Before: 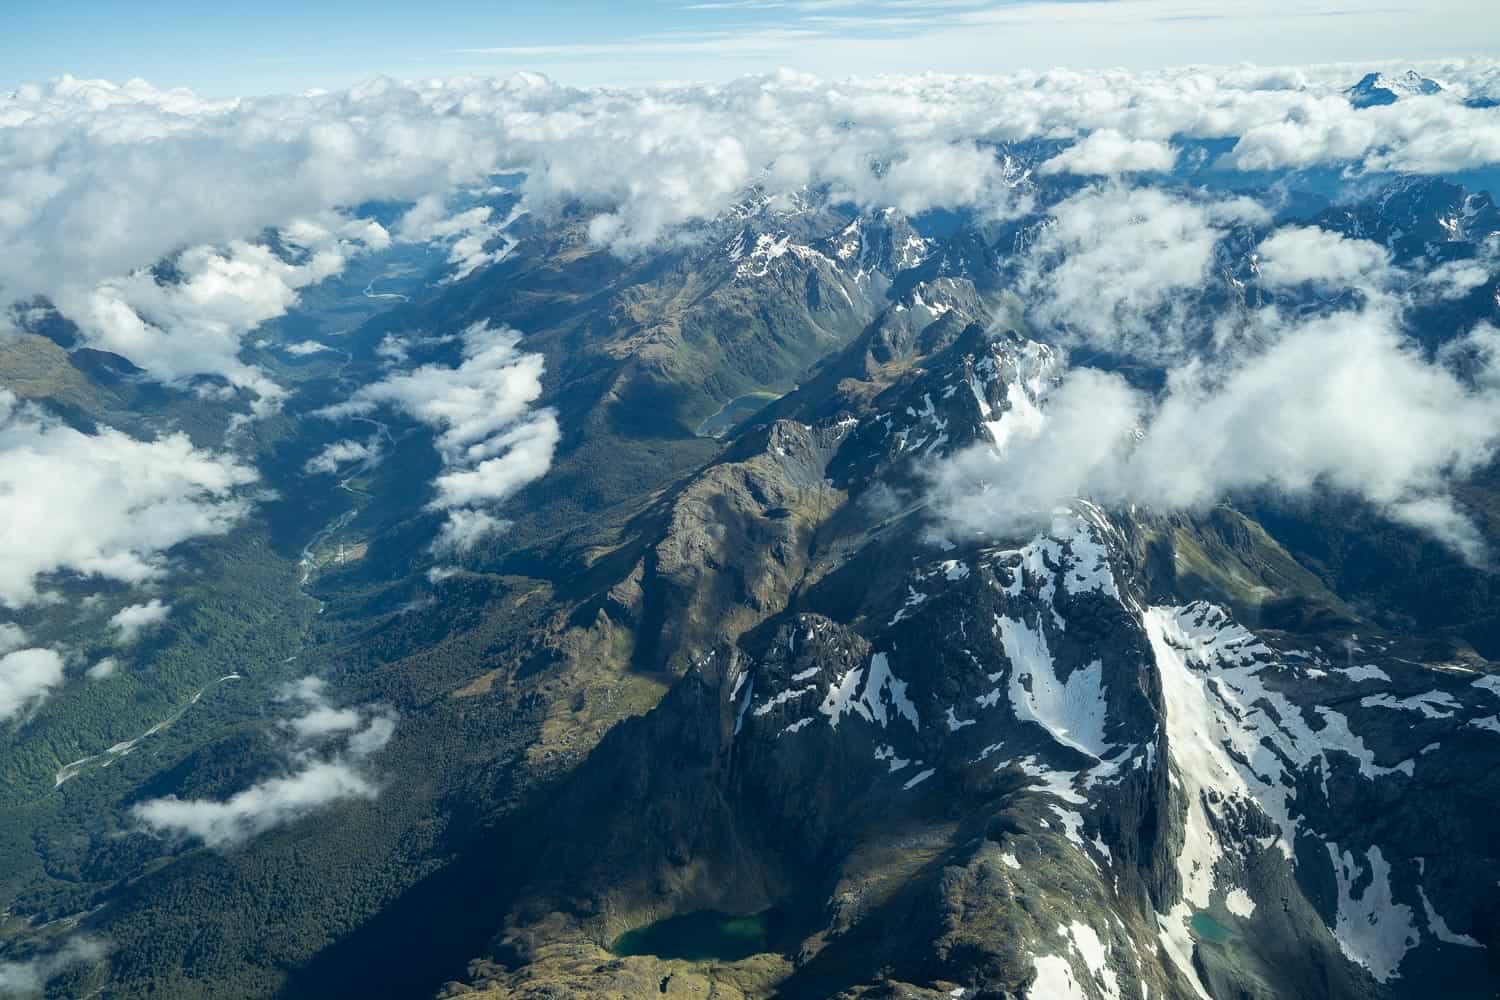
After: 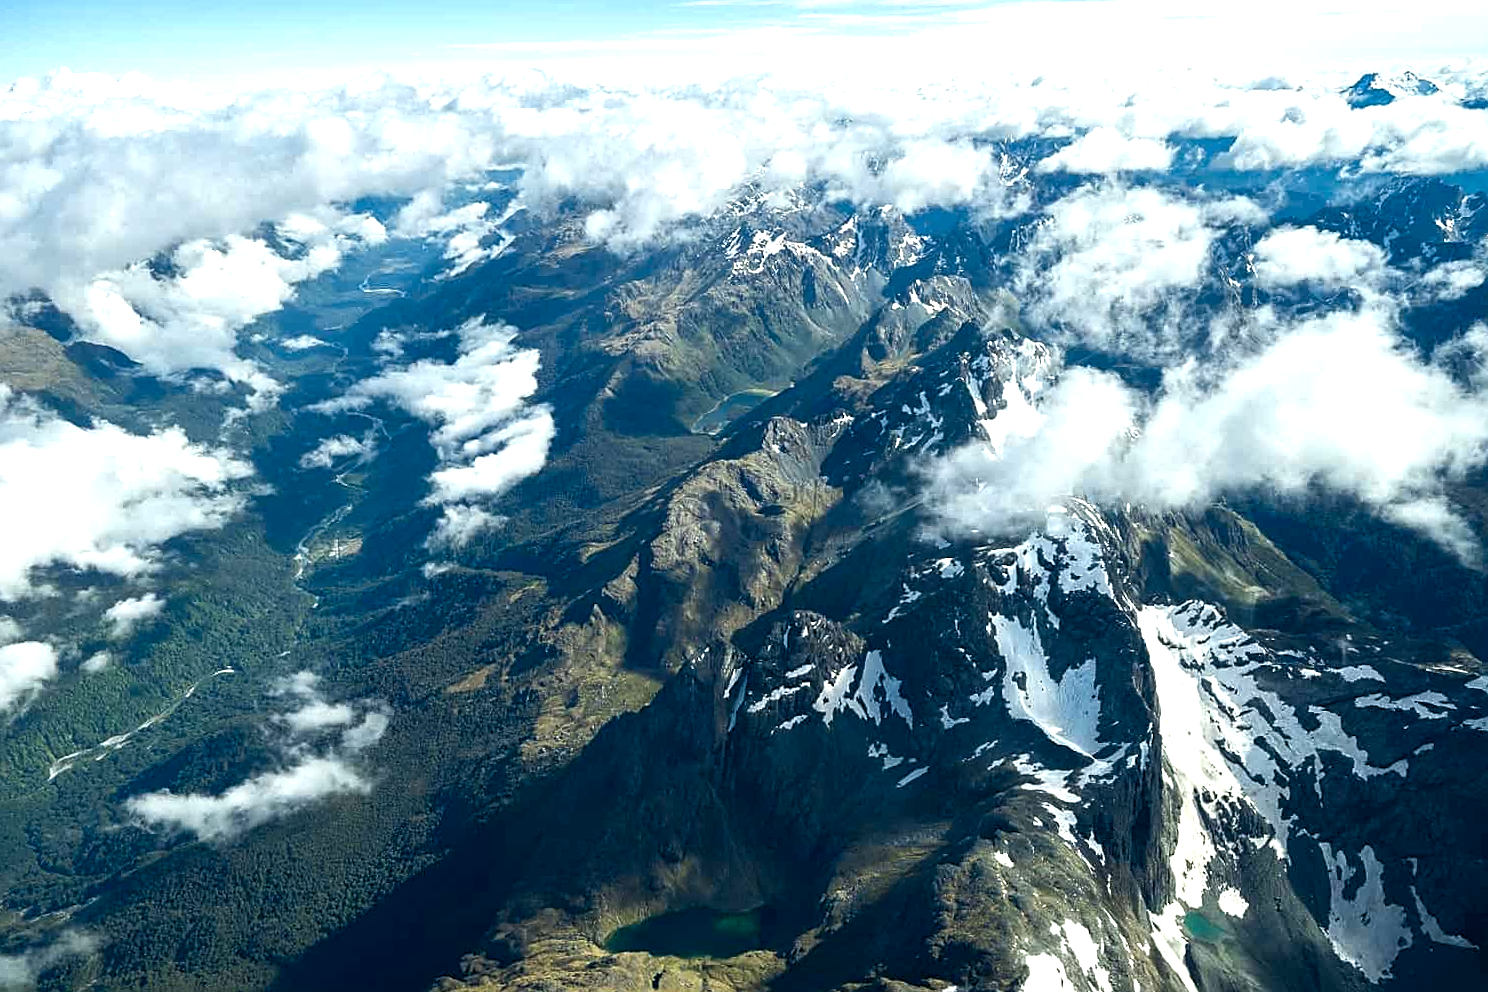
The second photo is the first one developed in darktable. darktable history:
sharpen: on, module defaults
crop and rotate: angle -0.308°
color balance rgb: perceptual saturation grading › global saturation 14.337%, perceptual saturation grading › highlights -25.408%, perceptual saturation grading › shadows 29.77%, perceptual brilliance grading › global brilliance -4.744%, perceptual brilliance grading › highlights 24.652%, perceptual brilliance grading › mid-tones 7.033%, perceptual brilliance grading › shadows -4.764%
